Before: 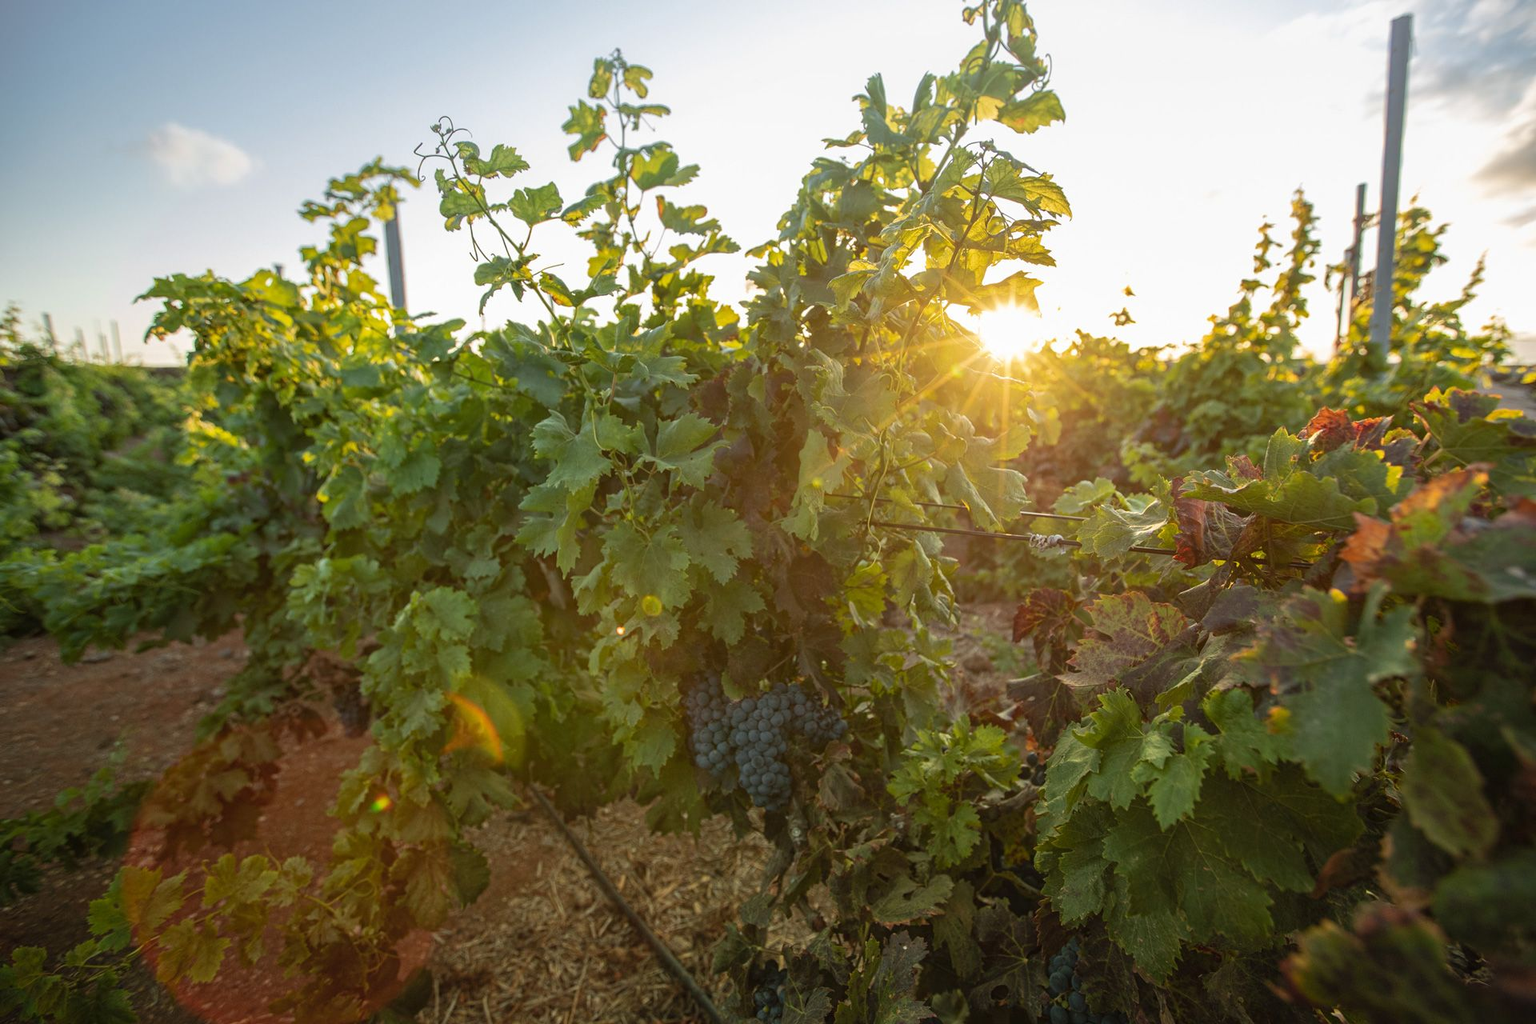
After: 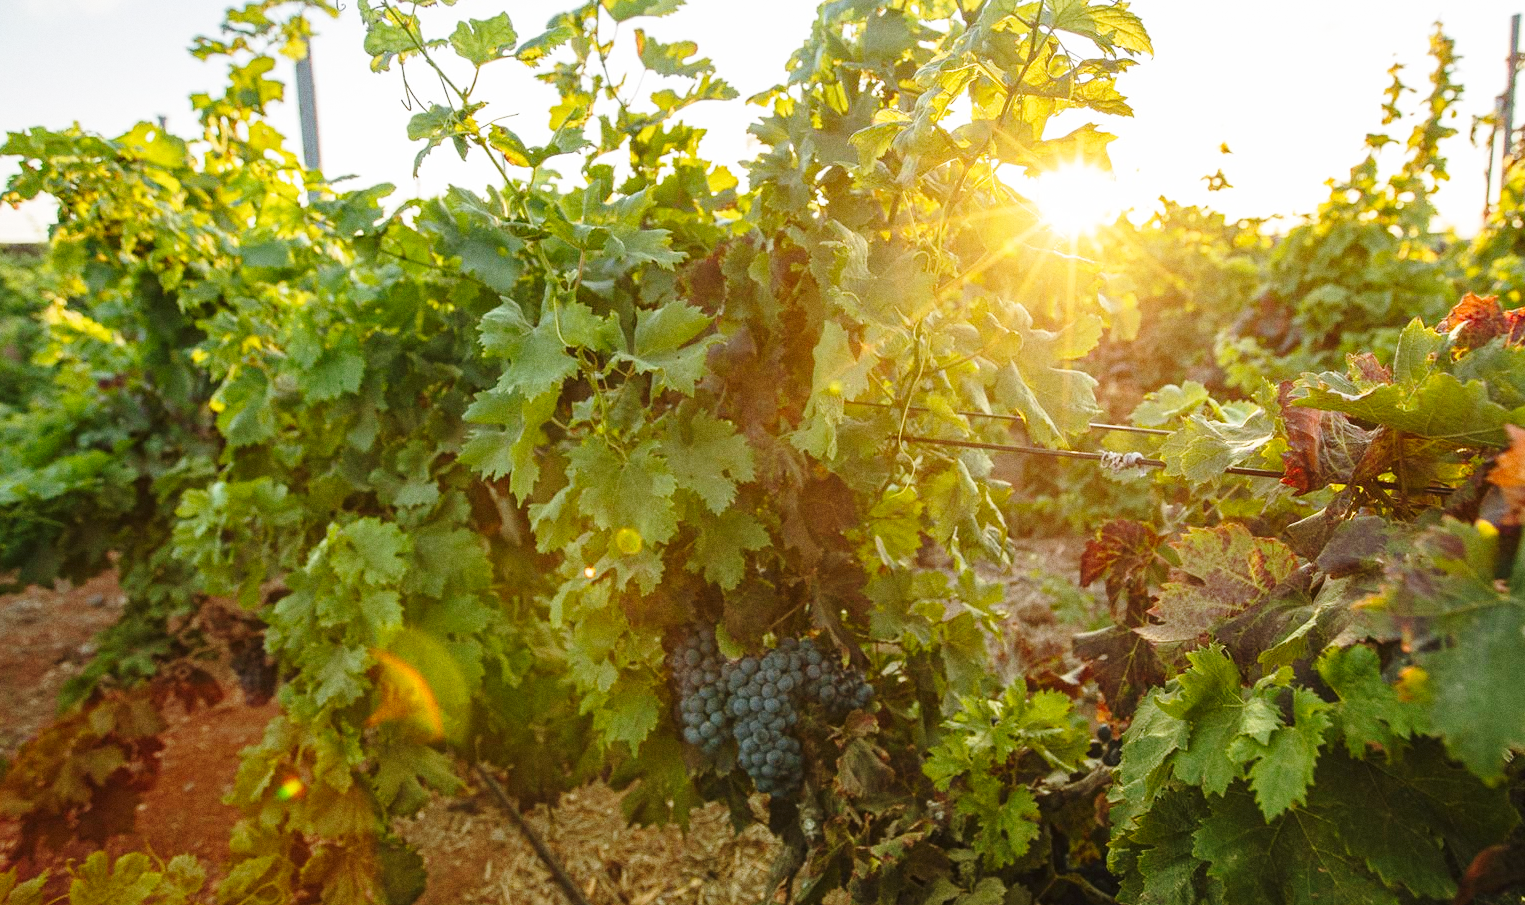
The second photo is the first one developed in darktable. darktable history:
base curve: curves: ch0 [(0, 0) (0.028, 0.03) (0.121, 0.232) (0.46, 0.748) (0.859, 0.968) (1, 1)], preserve colors none
crop: left 9.712%, top 16.928%, right 10.845%, bottom 12.332%
grain: coarseness 0.09 ISO
